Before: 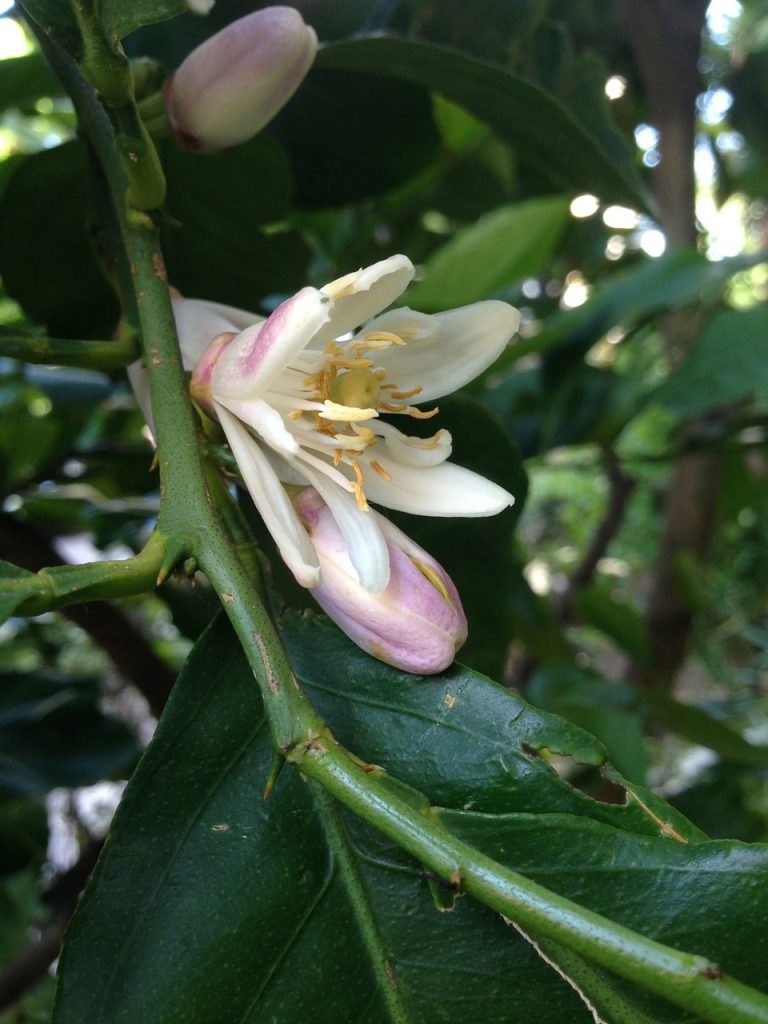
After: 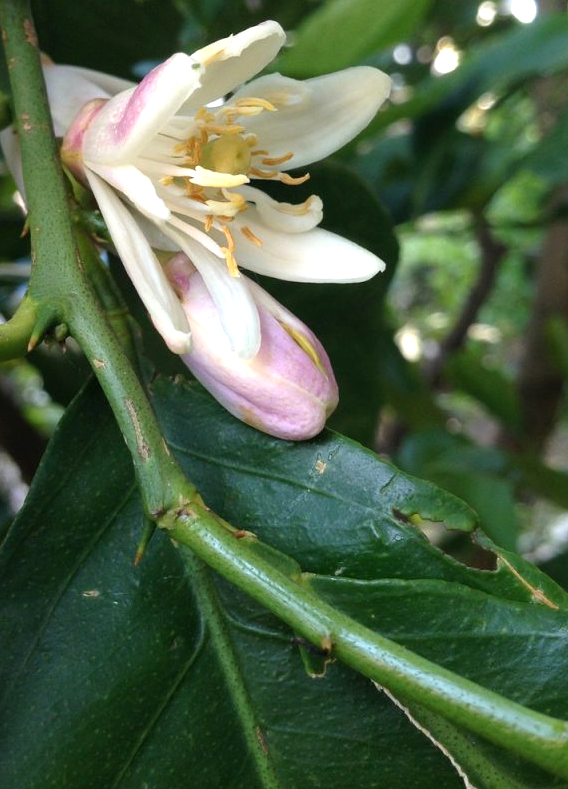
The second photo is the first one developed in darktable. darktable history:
exposure: exposure 0.4 EV, compensate highlight preservation false
crop: left 16.871%, top 22.857%, right 9.116%
